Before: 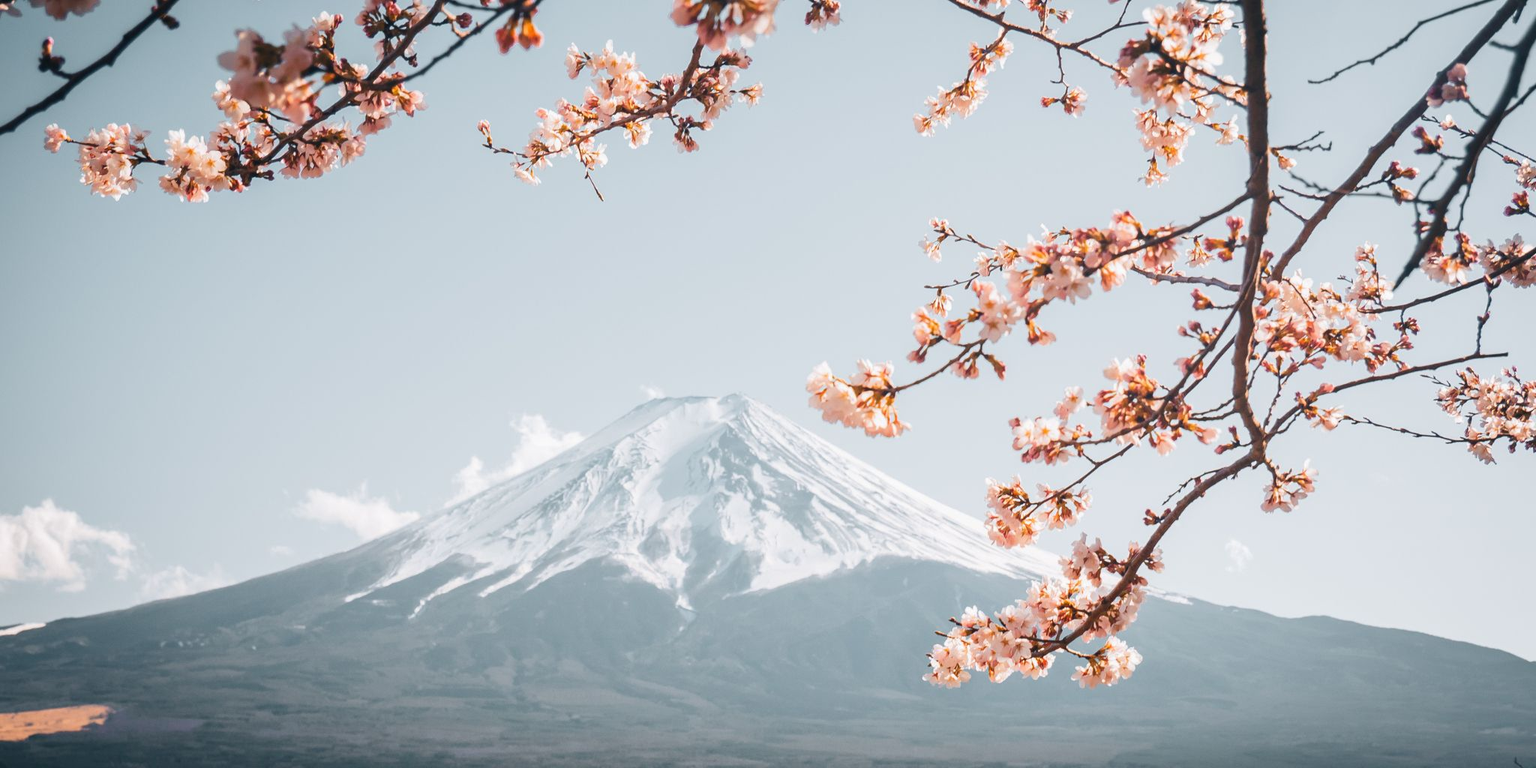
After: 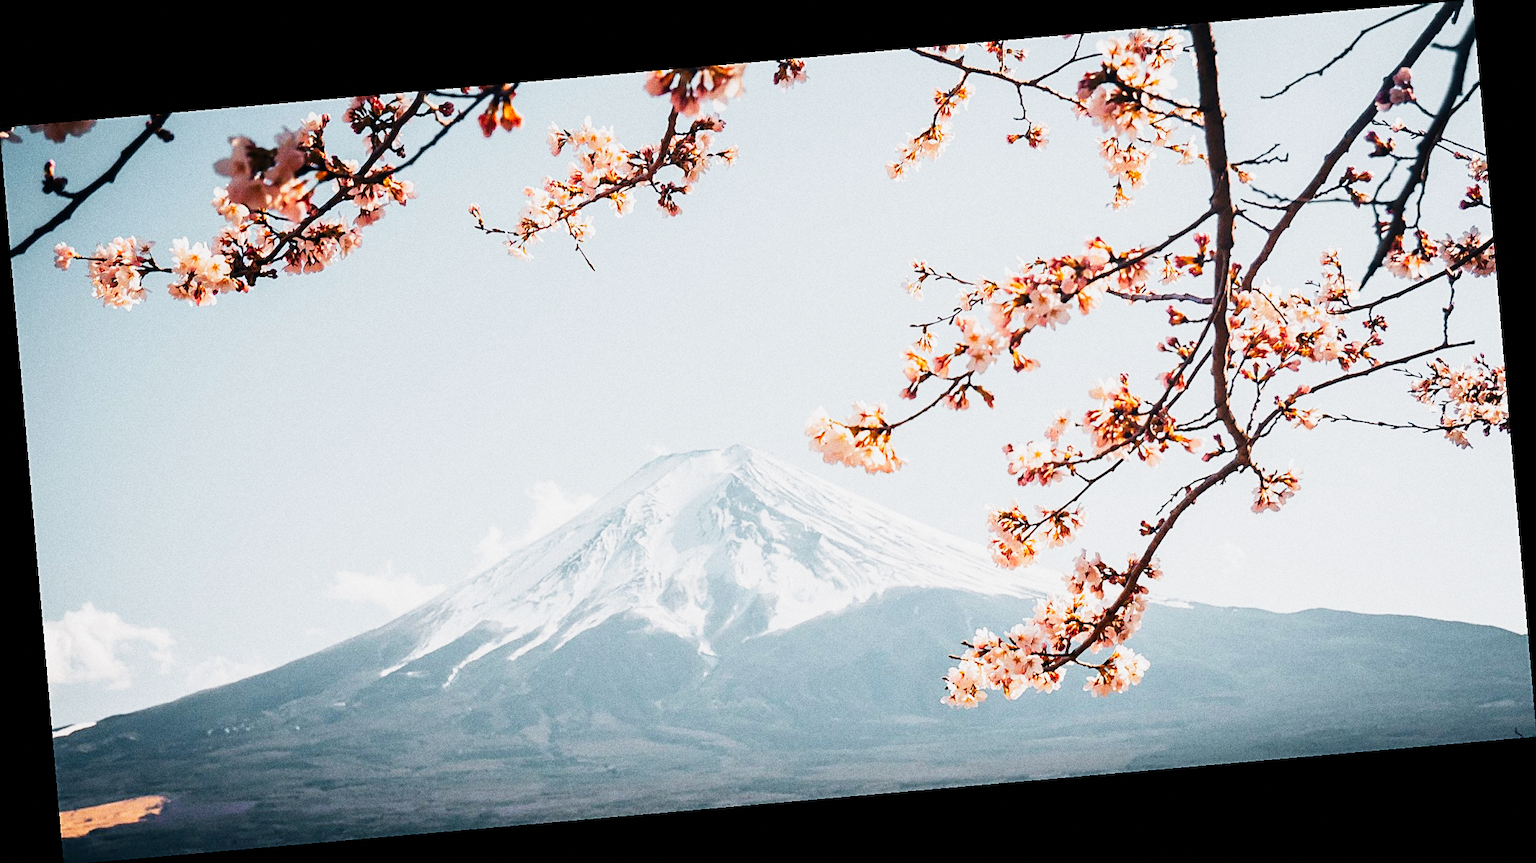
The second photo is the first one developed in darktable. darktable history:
grain: coarseness 0.09 ISO, strength 40%
sharpen: on, module defaults
rotate and perspective: rotation -4.98°, automatic cropping off
sigmoid: contrast 1.93, skew 0.29, preserve hue 0%
